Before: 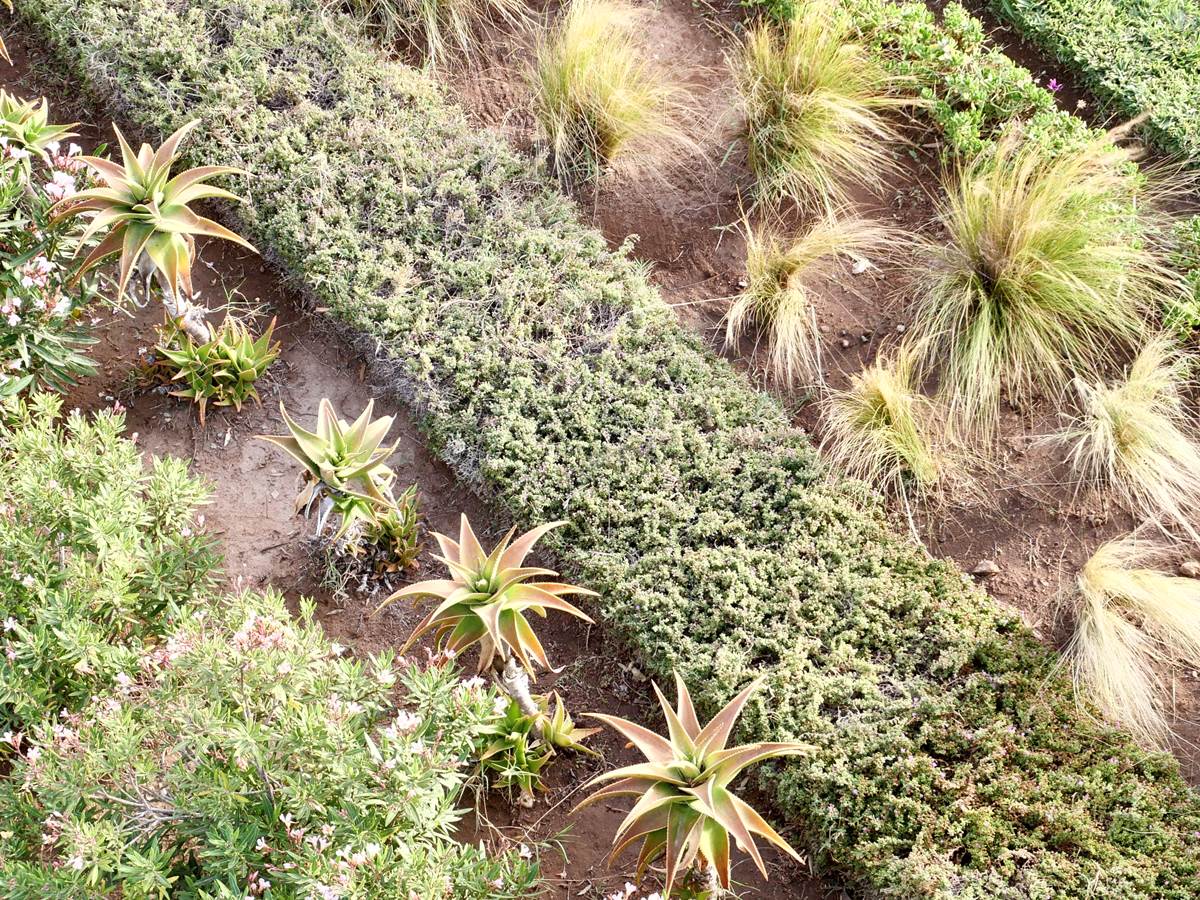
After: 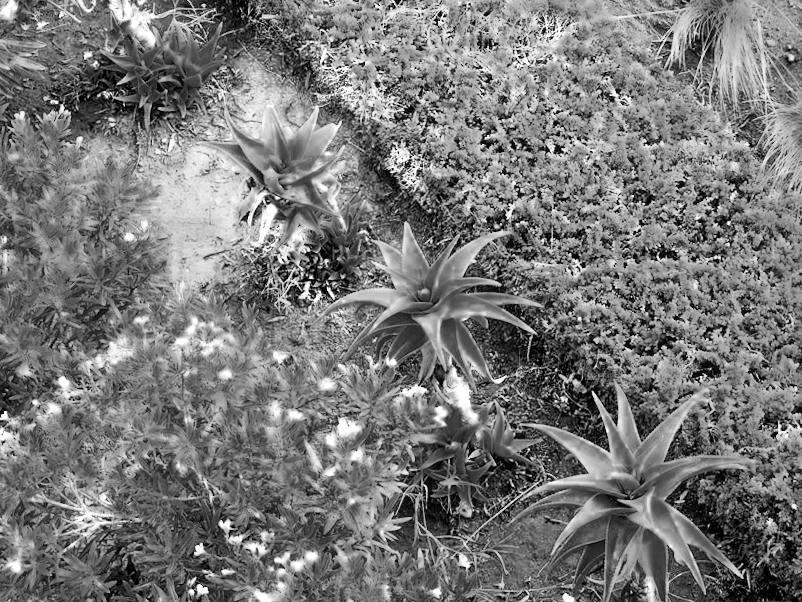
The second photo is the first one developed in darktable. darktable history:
exposure: compensate highlight preservation false
rgb curve: curves: ch0 [(0, 0) (0.21, 0.15) (0.24, 0.21) (0.5, 0.75) (0.75, 0.96) (0.89, 0.99) (1, 1)]; ch1 [(0, 0.02) (0.21, 0.13) (0.25, 0.2) (0.5, 0.67) (0.75, 0.9) (0.89, 0.97) (1, 1)]; ch2 [(0, 0.02) (0.21, 0.13) (0.25, 0.2) (0.5, 0.67) (0.75, 0.9) (0.89, 0.97) (1, 1)], compensate middle gray true
color zones: curves: ch0 [(0.287, 0.048) (0.493, 0.484) (0.737, 0.816)]; ch1 [(0, 0) (0.143, 0) (0.286, 0) (0.429, 0) (0.571, 0) (0.714, 0) (0.857, 0)]
color balance rgb: shadows lift › chroma 2%, shadows lift › hue 217.2°, power › chroma 0.25%, power › hue 60°, highlights gain › chroma 1.5%, highlights gain › hue 309.6°, global offset › luminance -0.25%, perceptual saturation grading › global saturation 15%, global vibrance 15%
local contrast: highlights 99%, shadows 86%, detail 160%, midtone range 0.2
crop and rotate: angle -0.82°, left 3.85%, top 31.828%, right 27.992%
